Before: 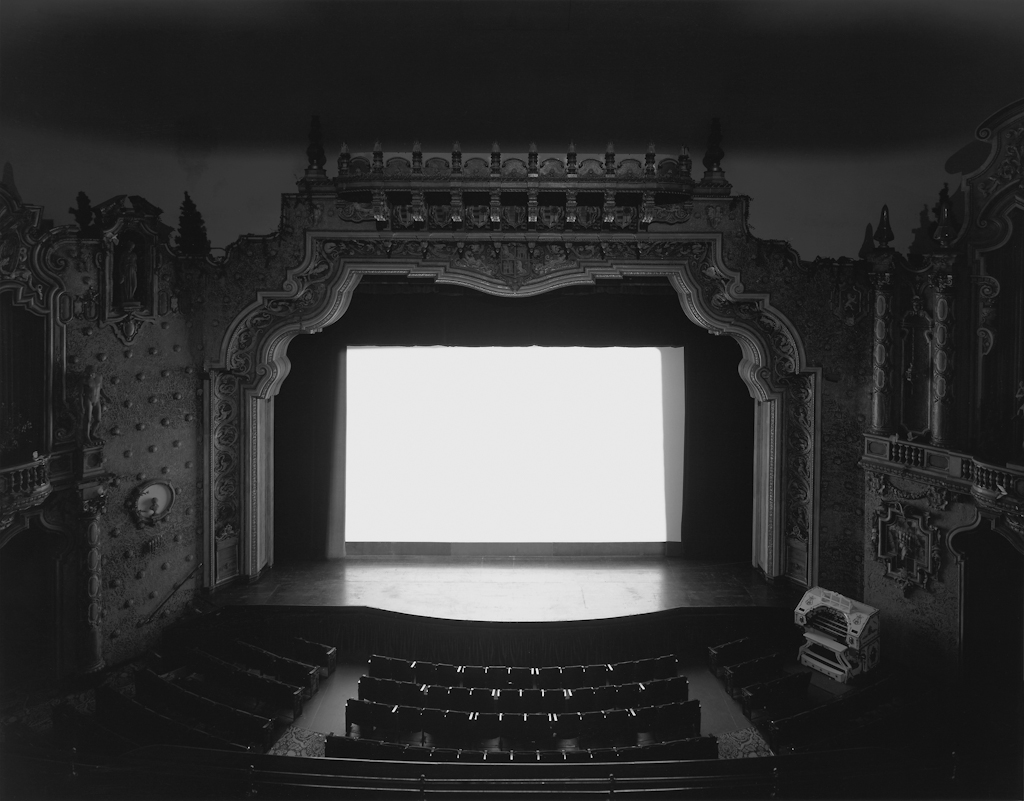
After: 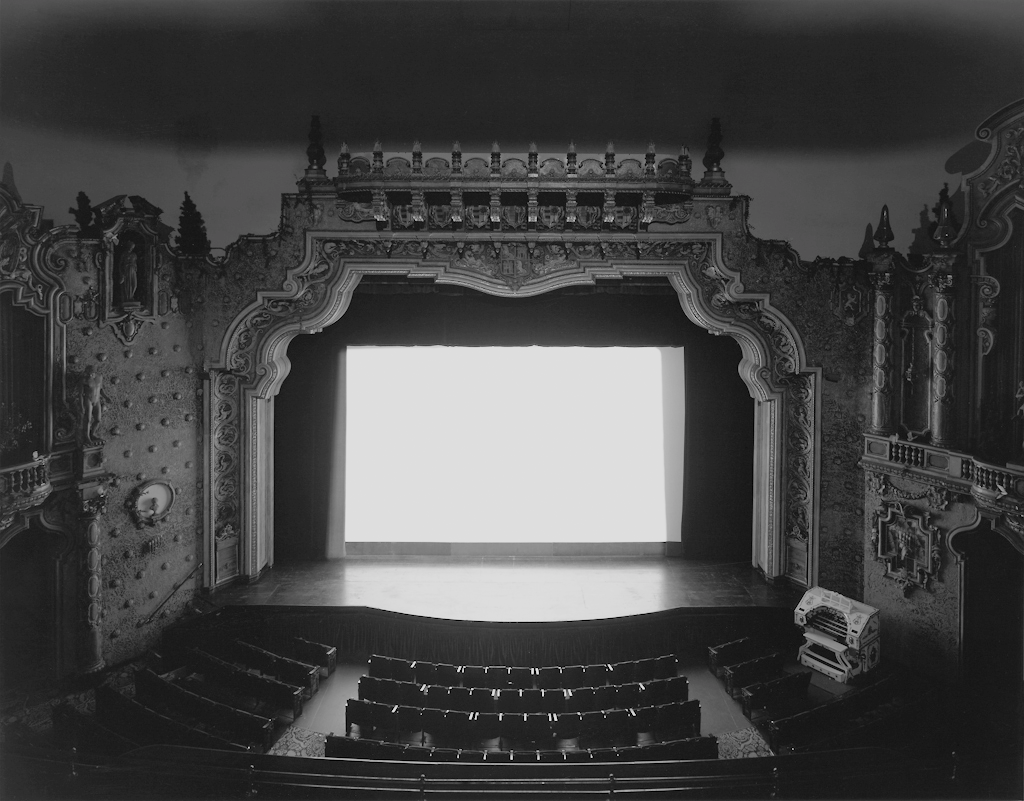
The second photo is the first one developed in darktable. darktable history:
filmic rgb: black relative exposure -8.79 EV, white relative exposure 4.98 EV, threshold 3 EV, target black luminance 0%, hardness 3.77, latitude 66.33%, contrast 0.822, shadows ↔ highlights balance 20%, color science v5 (2021), contrast in shadows safe, contrast in highlights safe, enable highlight reconstruction true
exposure: black level correction 0, exposure 1.1 EV, compensate highlight preservation false
